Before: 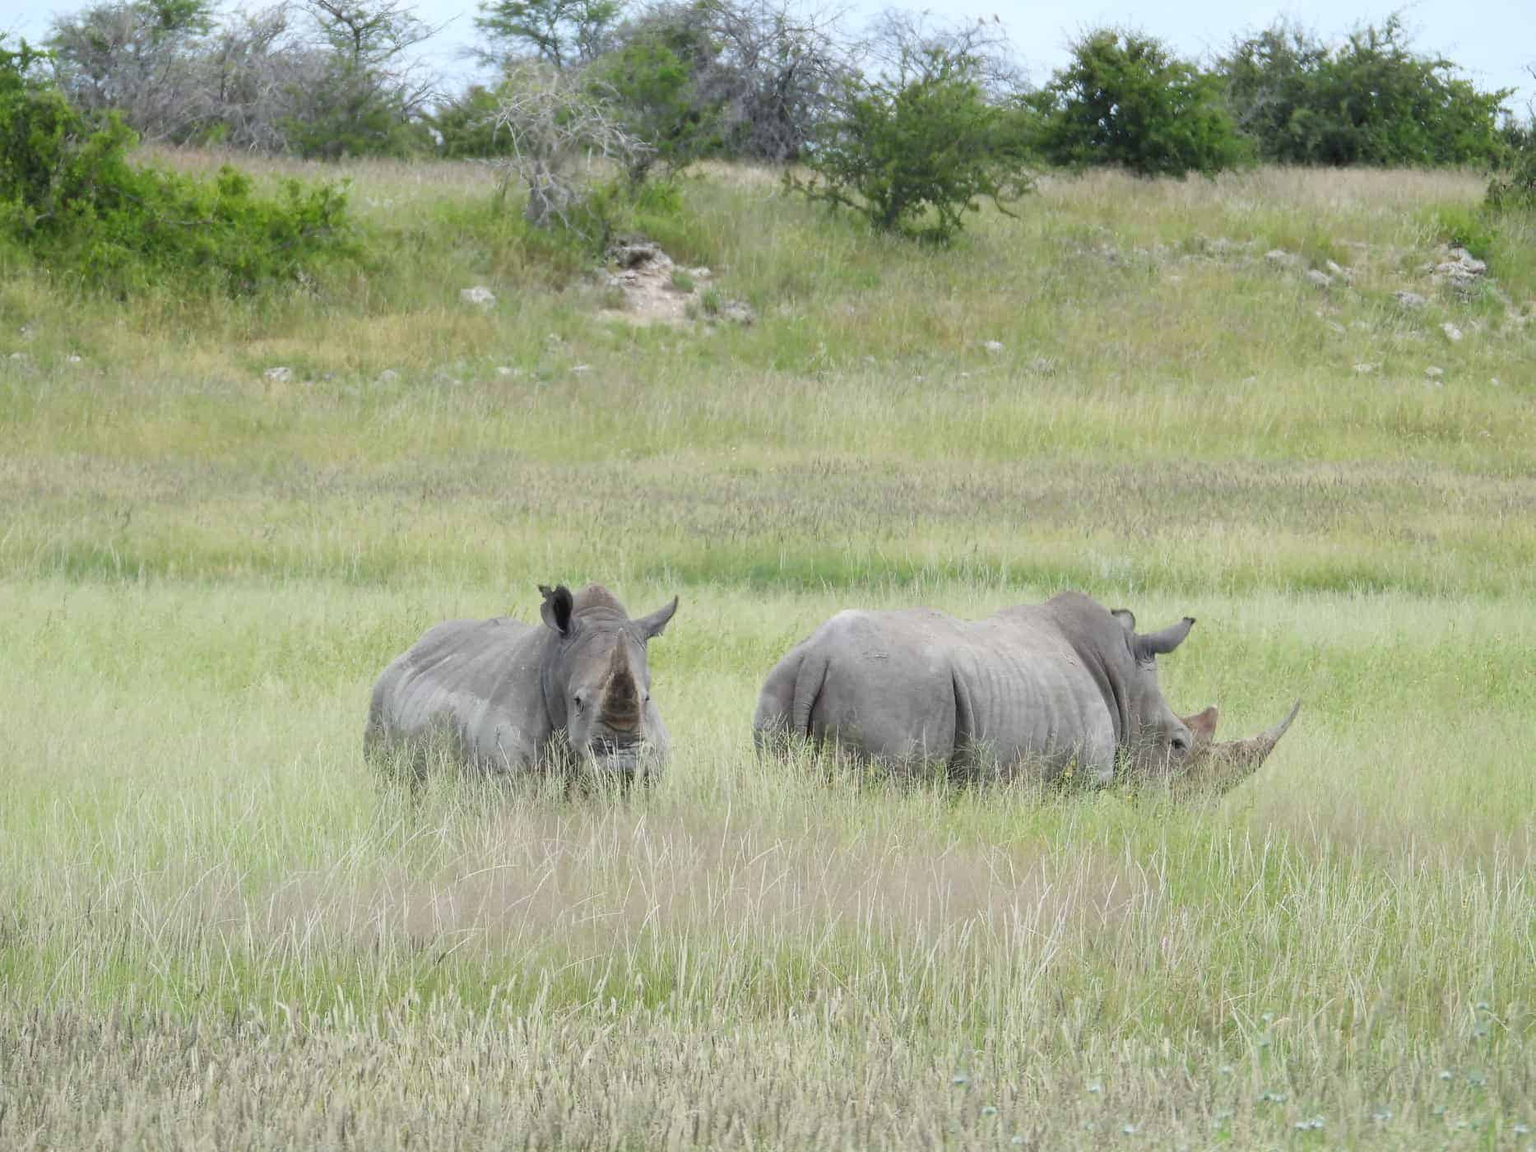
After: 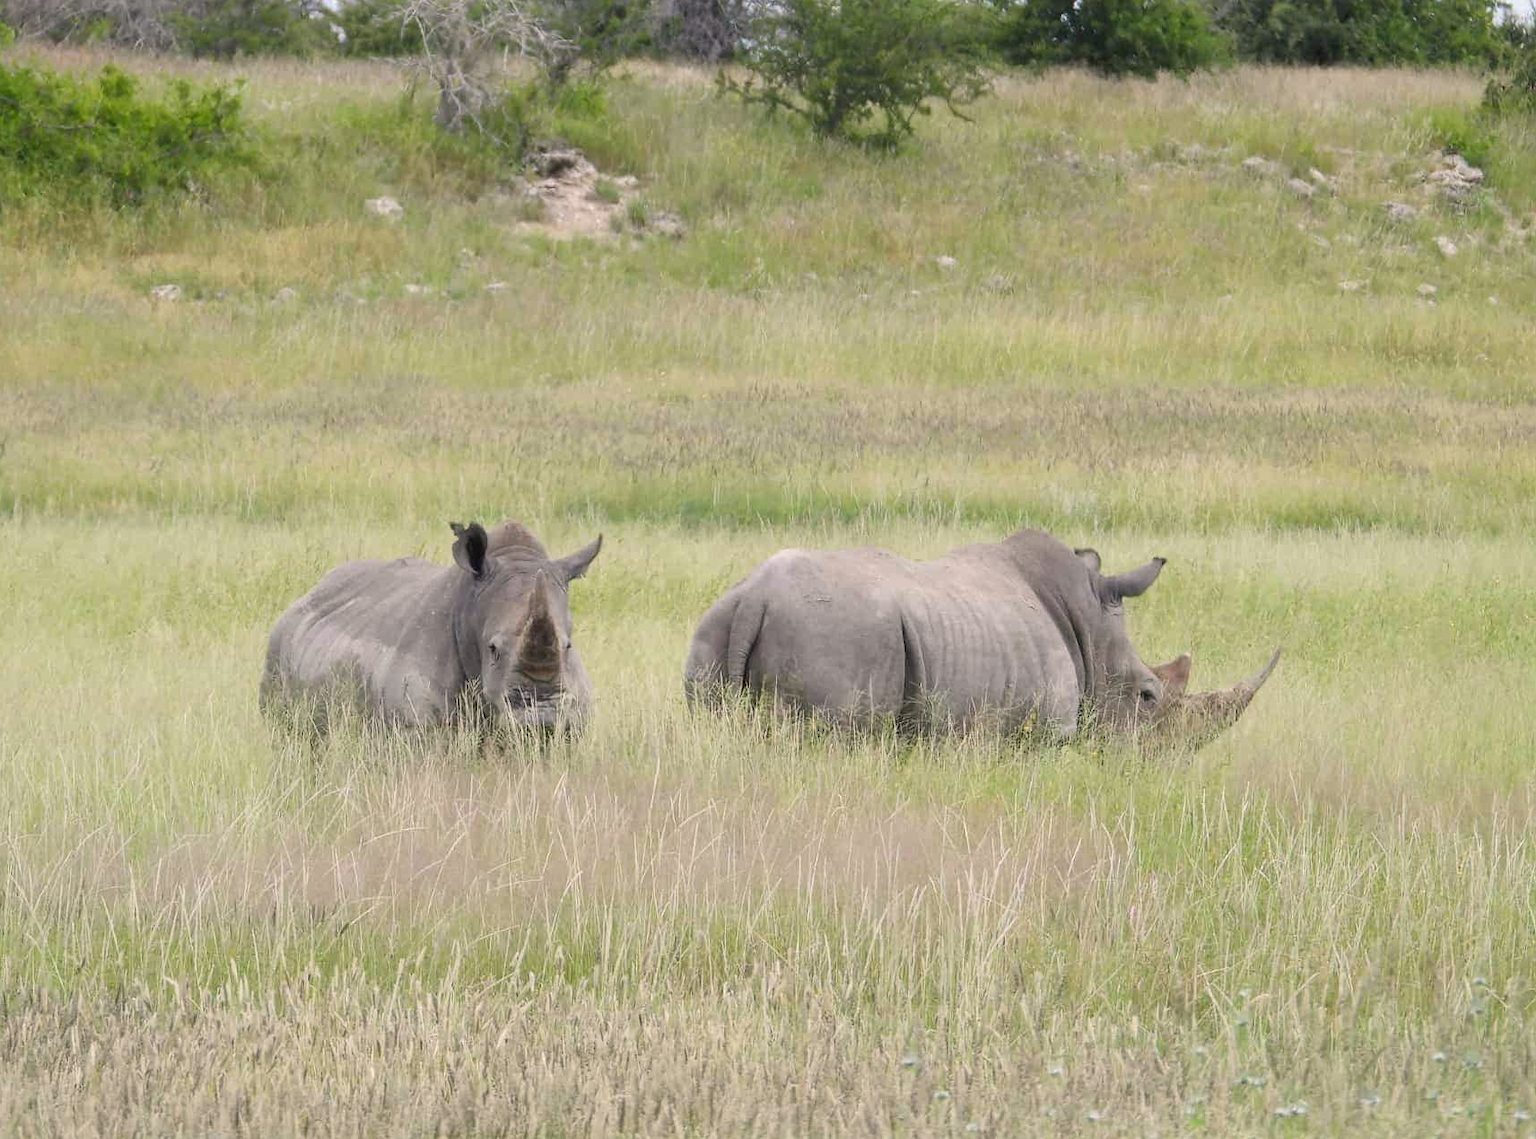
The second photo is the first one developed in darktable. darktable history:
color correction: highlights a* 5.81, highlights b* 4.84
crop and rotate: left 8.262%, top 9.226%
